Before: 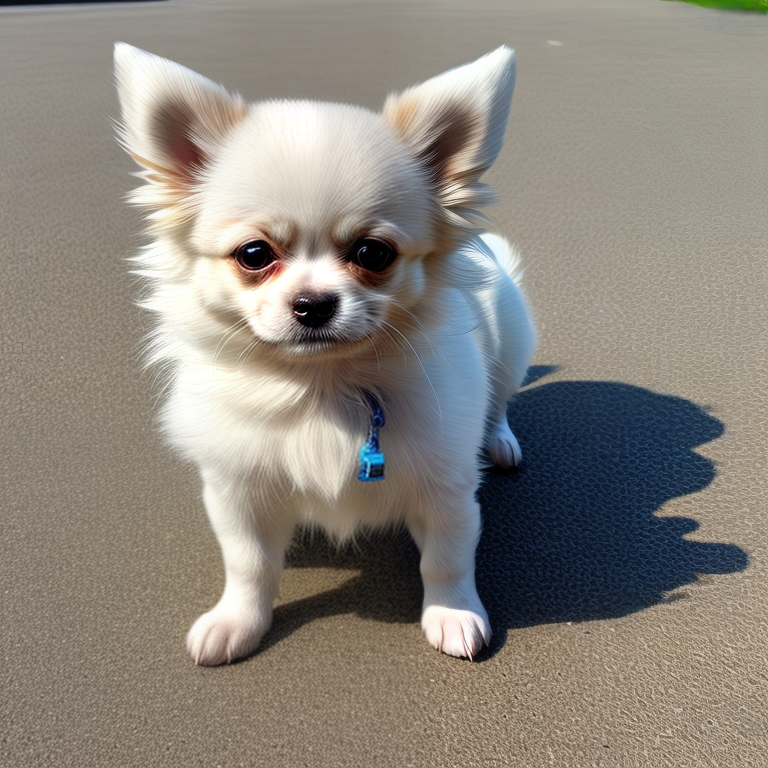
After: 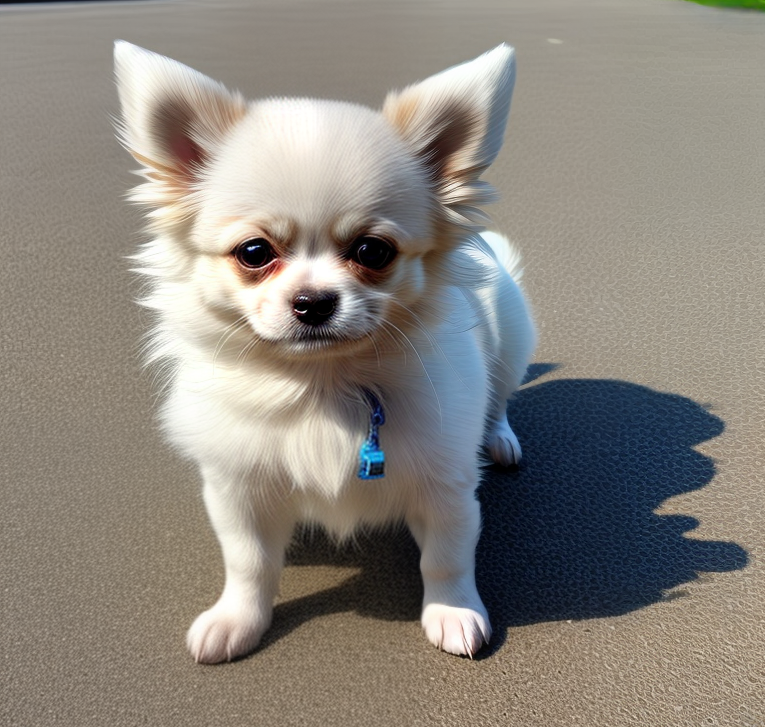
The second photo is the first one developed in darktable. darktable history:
crop: top 0.267%, right 0.262%, bottom 5.009%
